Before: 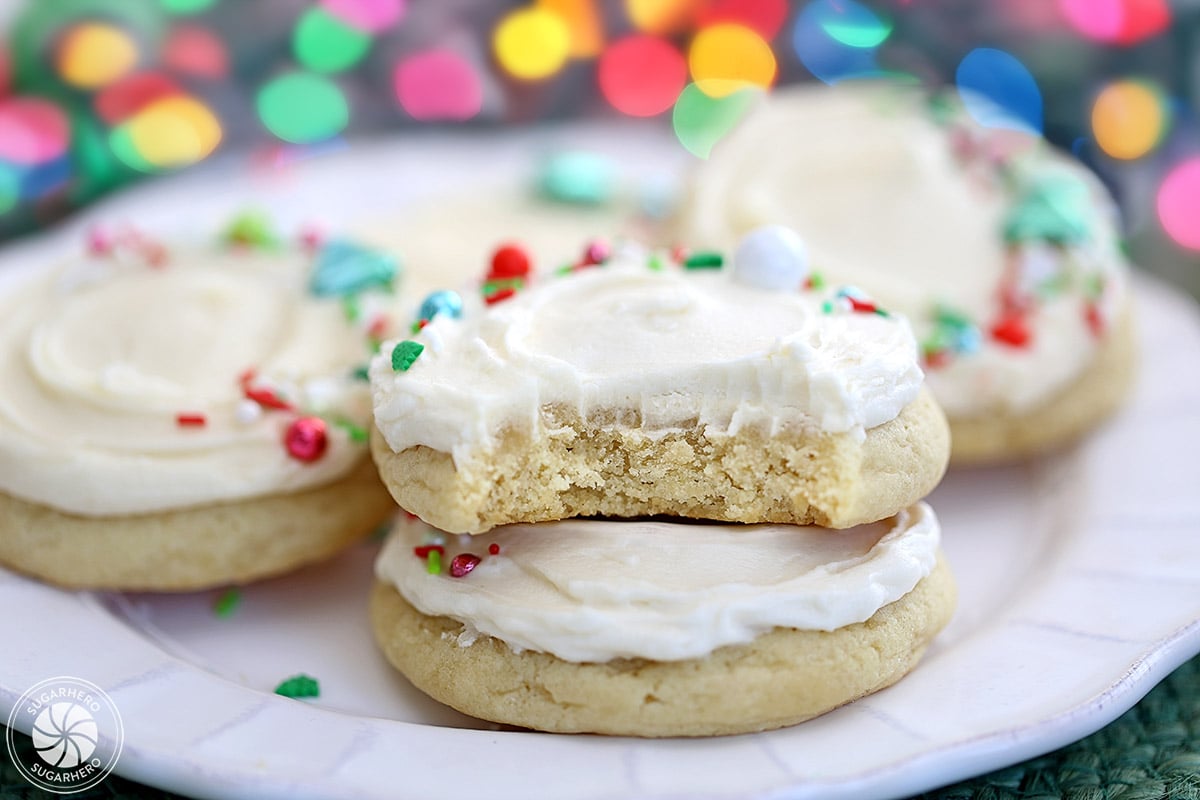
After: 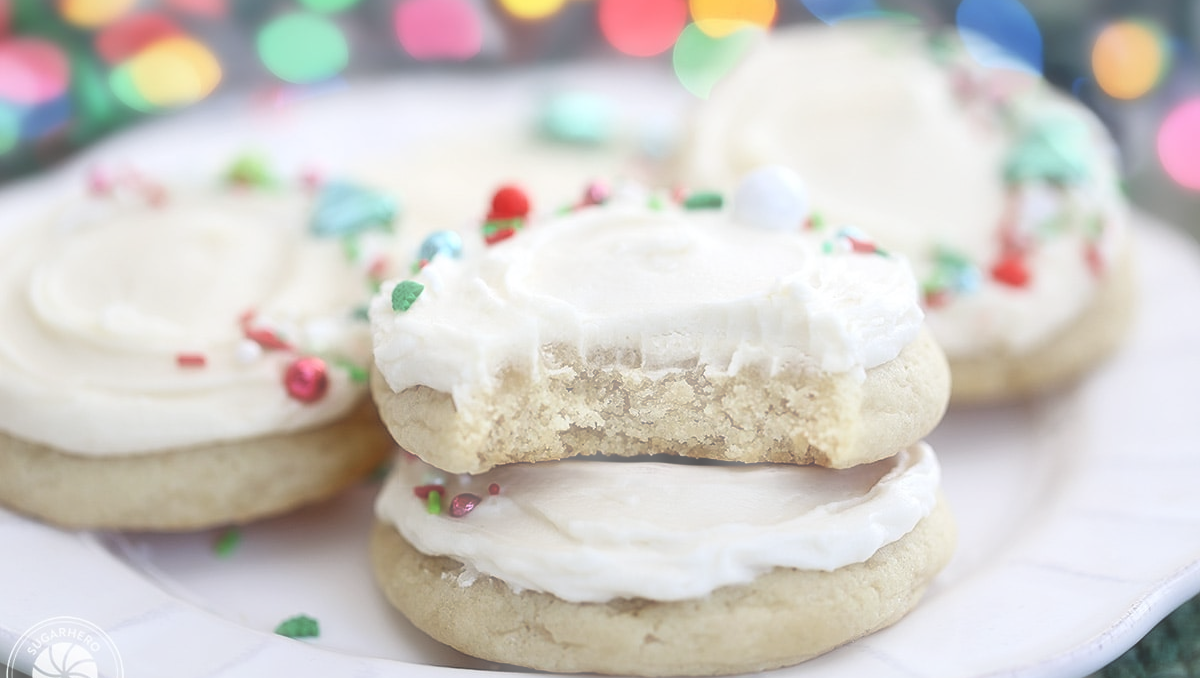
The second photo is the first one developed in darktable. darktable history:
crop: top 7.608%, bottom 7.619%
haze removal: strength -0.891, distance 0.23, adaptive false
